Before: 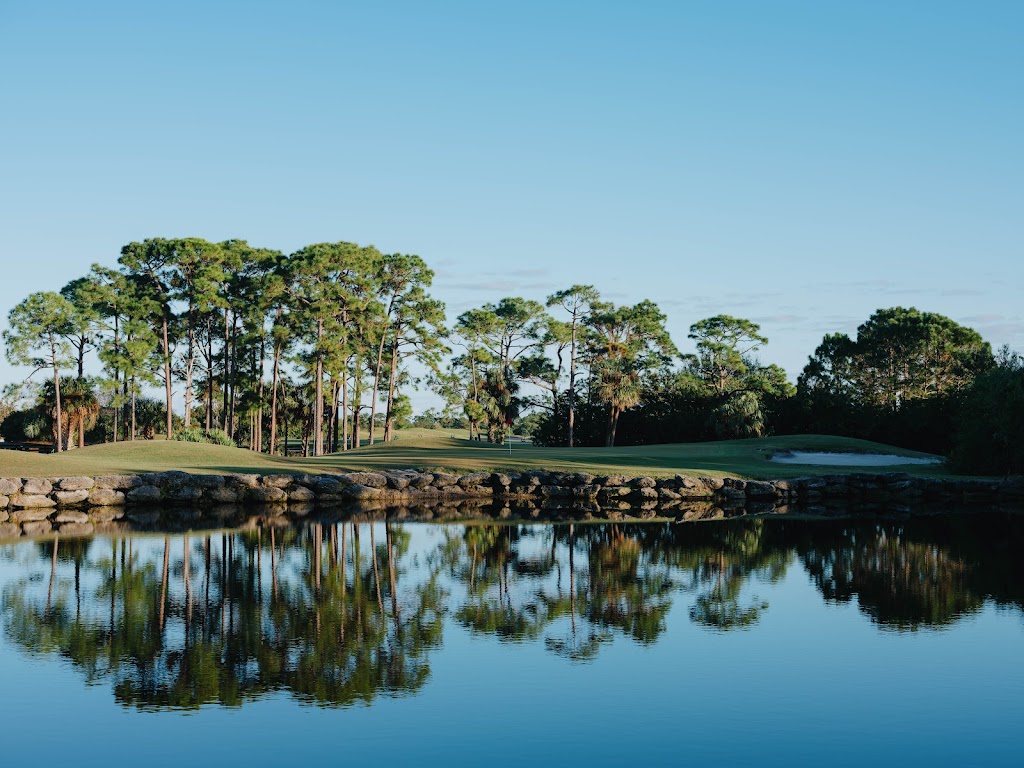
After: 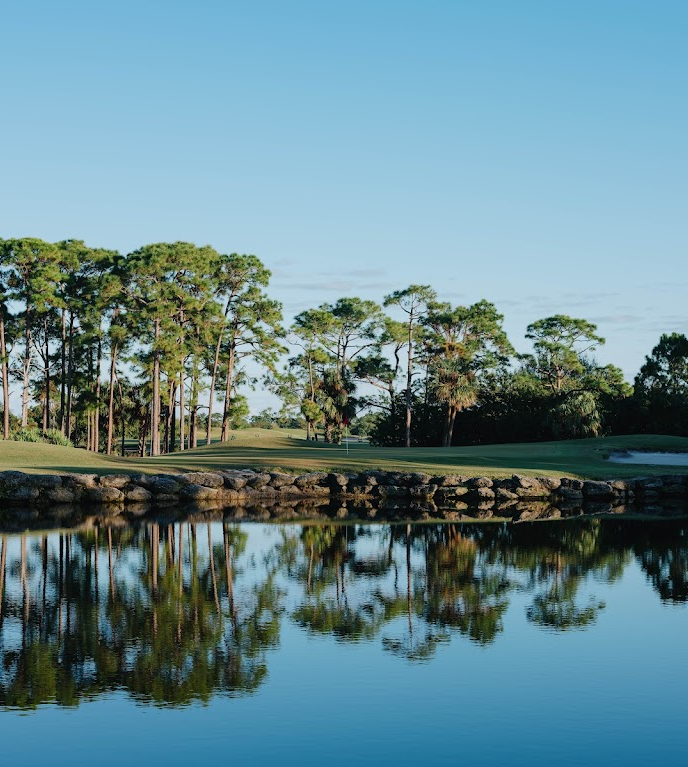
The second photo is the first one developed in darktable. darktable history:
crop and rotate: left 15.952%, right 16.832%
